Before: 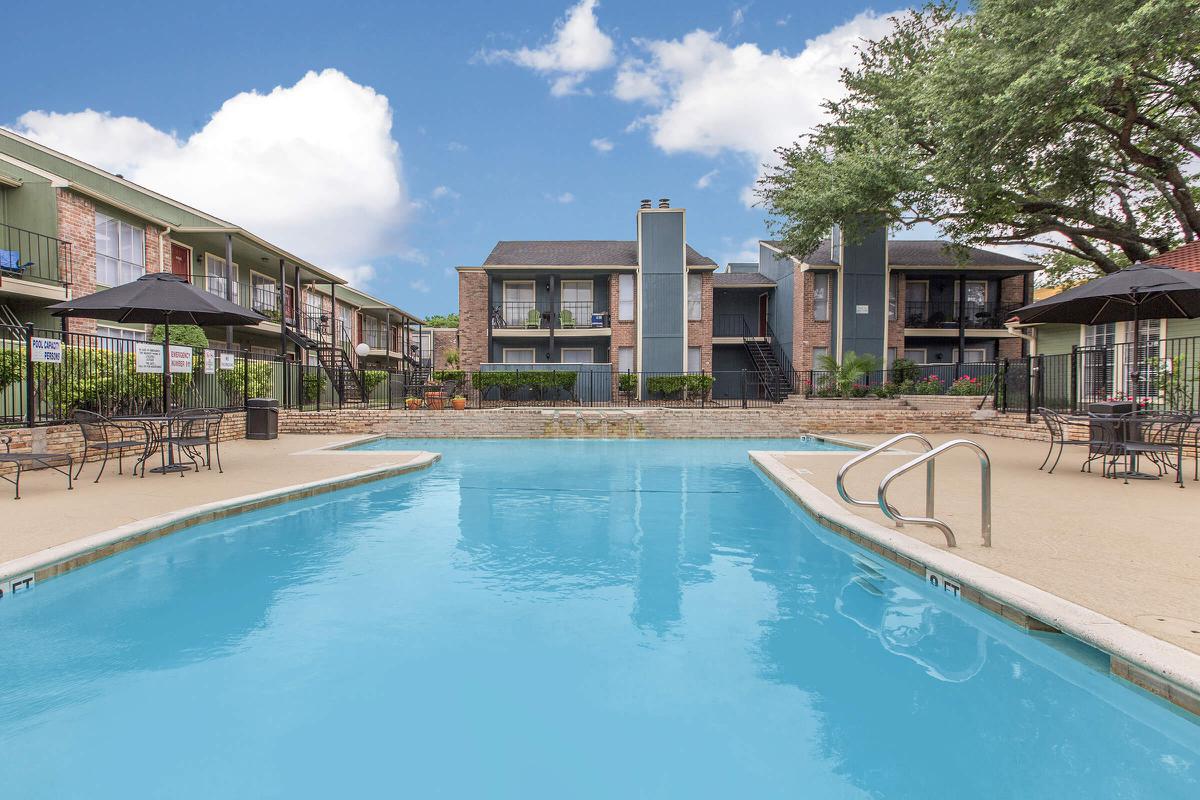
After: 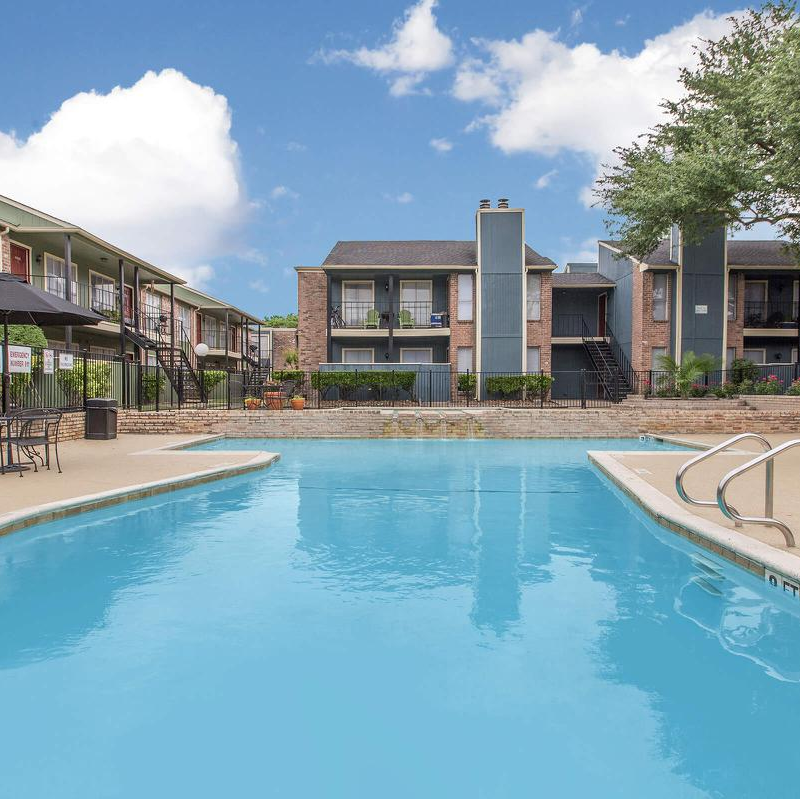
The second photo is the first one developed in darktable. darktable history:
crop and rotate: left 13.438%, right 19.891%
